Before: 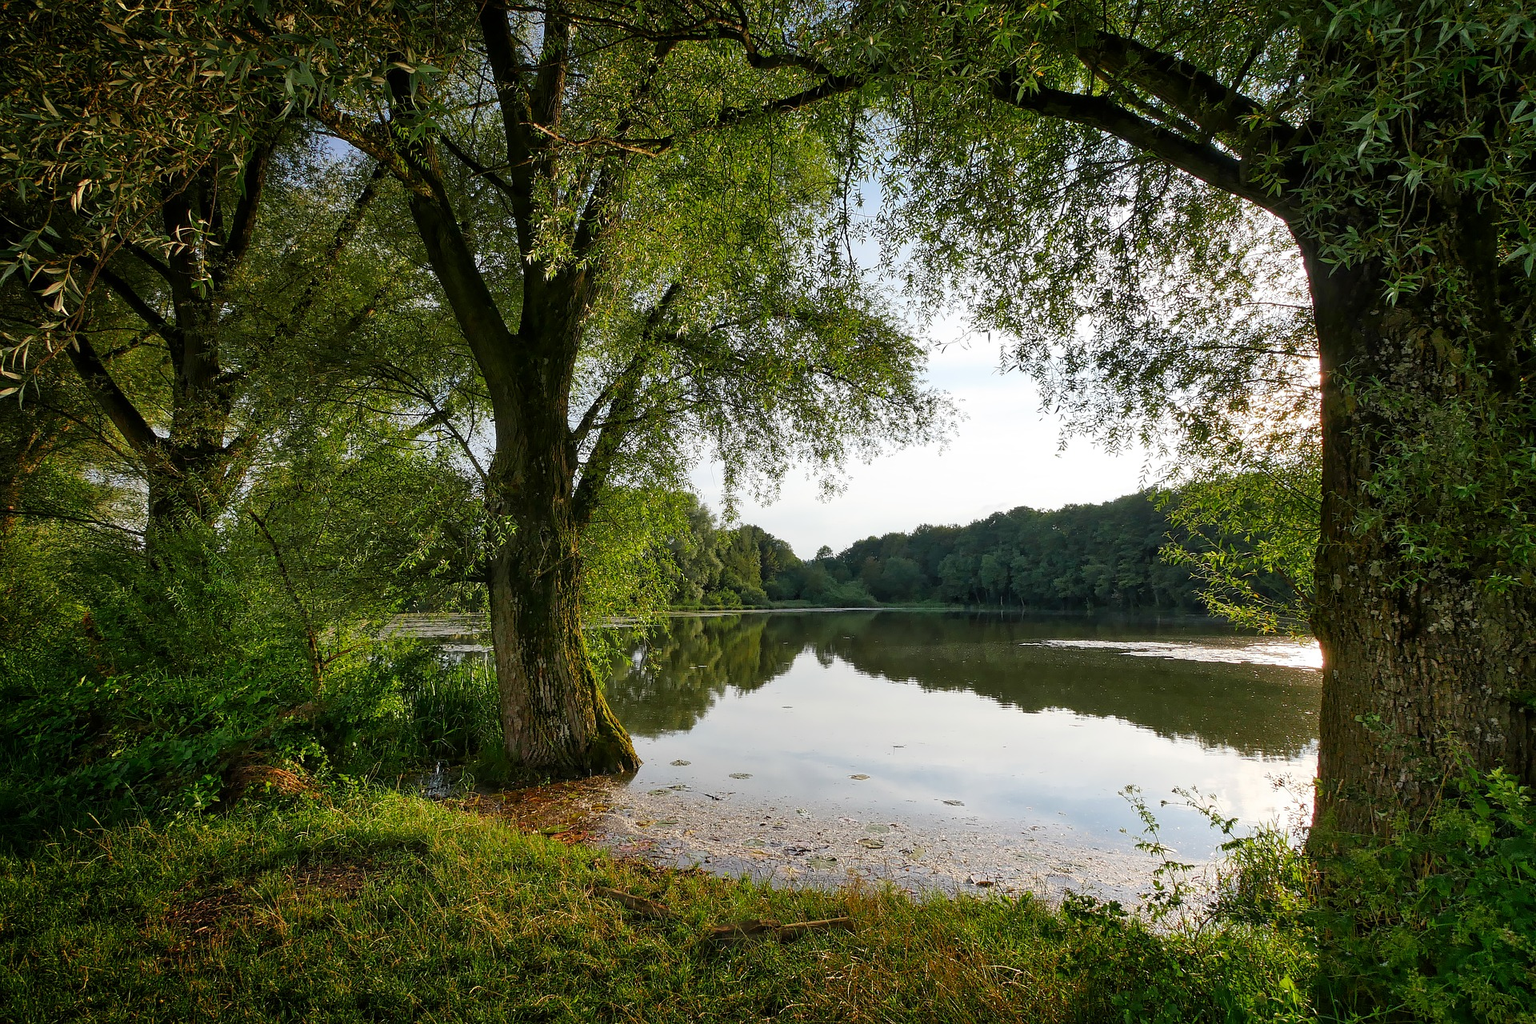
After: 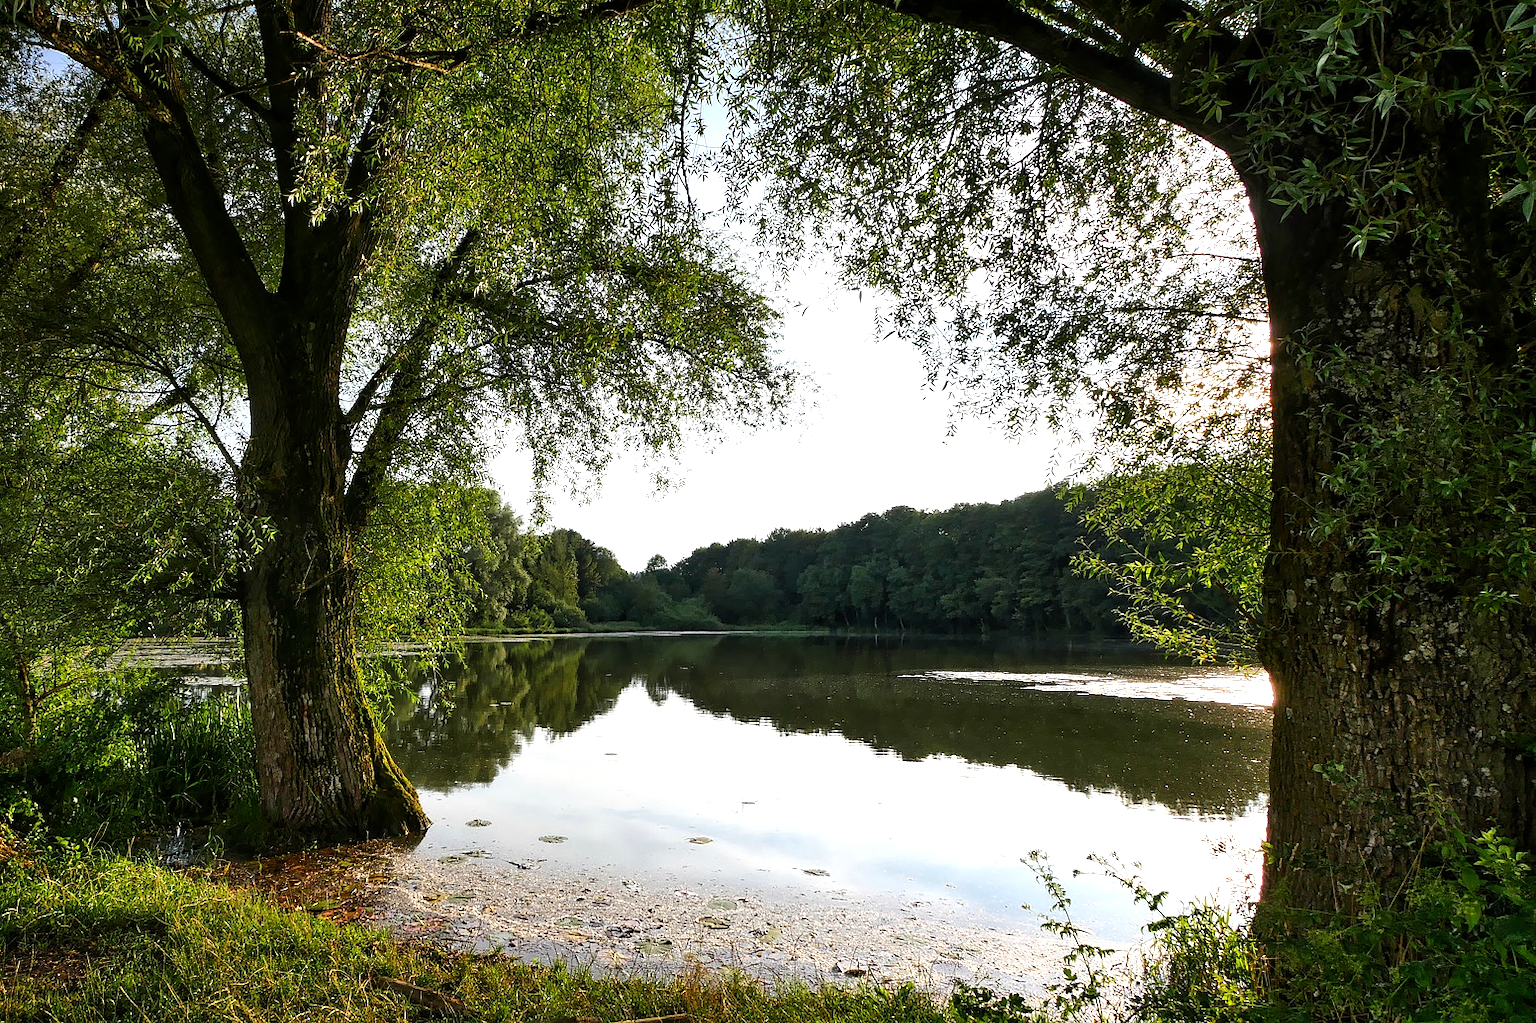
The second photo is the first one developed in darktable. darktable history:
tone equalizer: -8 EV -0.75 EV, -7 EV -0.7 EV, -6 EV -0.6 EV, -5 EV -0.4 EV, -3 EV 0.4 EV, -2 EV 0.6 EV, -1 EV 0.7 EV, +0 EV 0.75 EV, edges refinement/feathering 500, mask exposure compensation -1.57 EV, preserve details no
crop: left 19.159%, top 9.58%, bottom 9.58%
